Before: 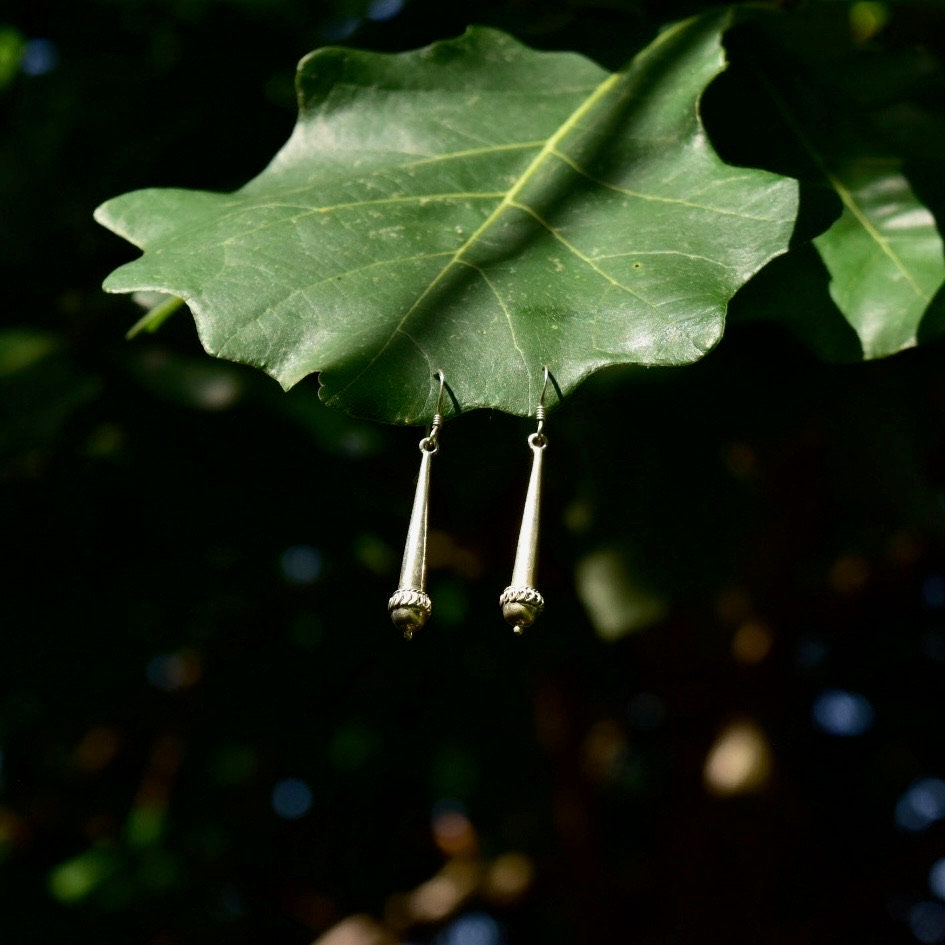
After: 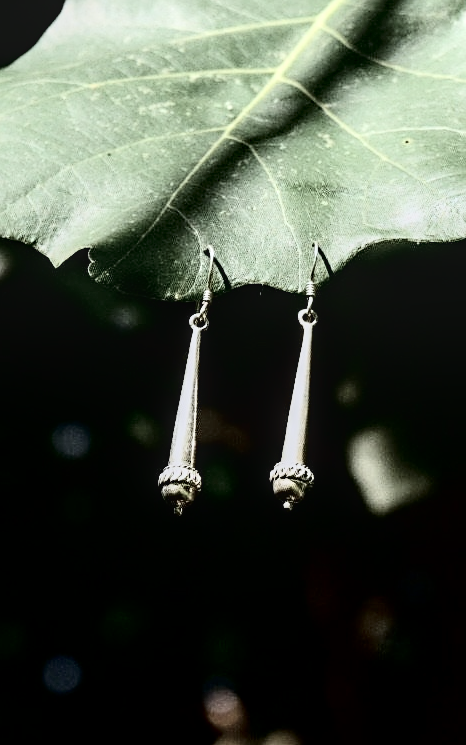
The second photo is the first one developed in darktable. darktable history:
tone curve: curves: ch0 [(0, 0) (0.004, 0) (0.133, 0.071) (0.325, 0.456) (0.832, 0.957) (1, 1)], color space Lab, independent channels, preserve colors none
crop and rotate: angle 0.012°, left 24.364%, top 13.165%, right 26.266%, bottom 7.975%
sharpen: on, module defaults
color calibration: illuminant as shot in camera, x 0.358, y 0.373, temperature 4628.91 K
color correction: highlights b* -0.035, saturation 0.508
base curve: curves: ch0 [(0, 0) (0.666, 0.806) (1, 1)]
local contrast: detail 130%
